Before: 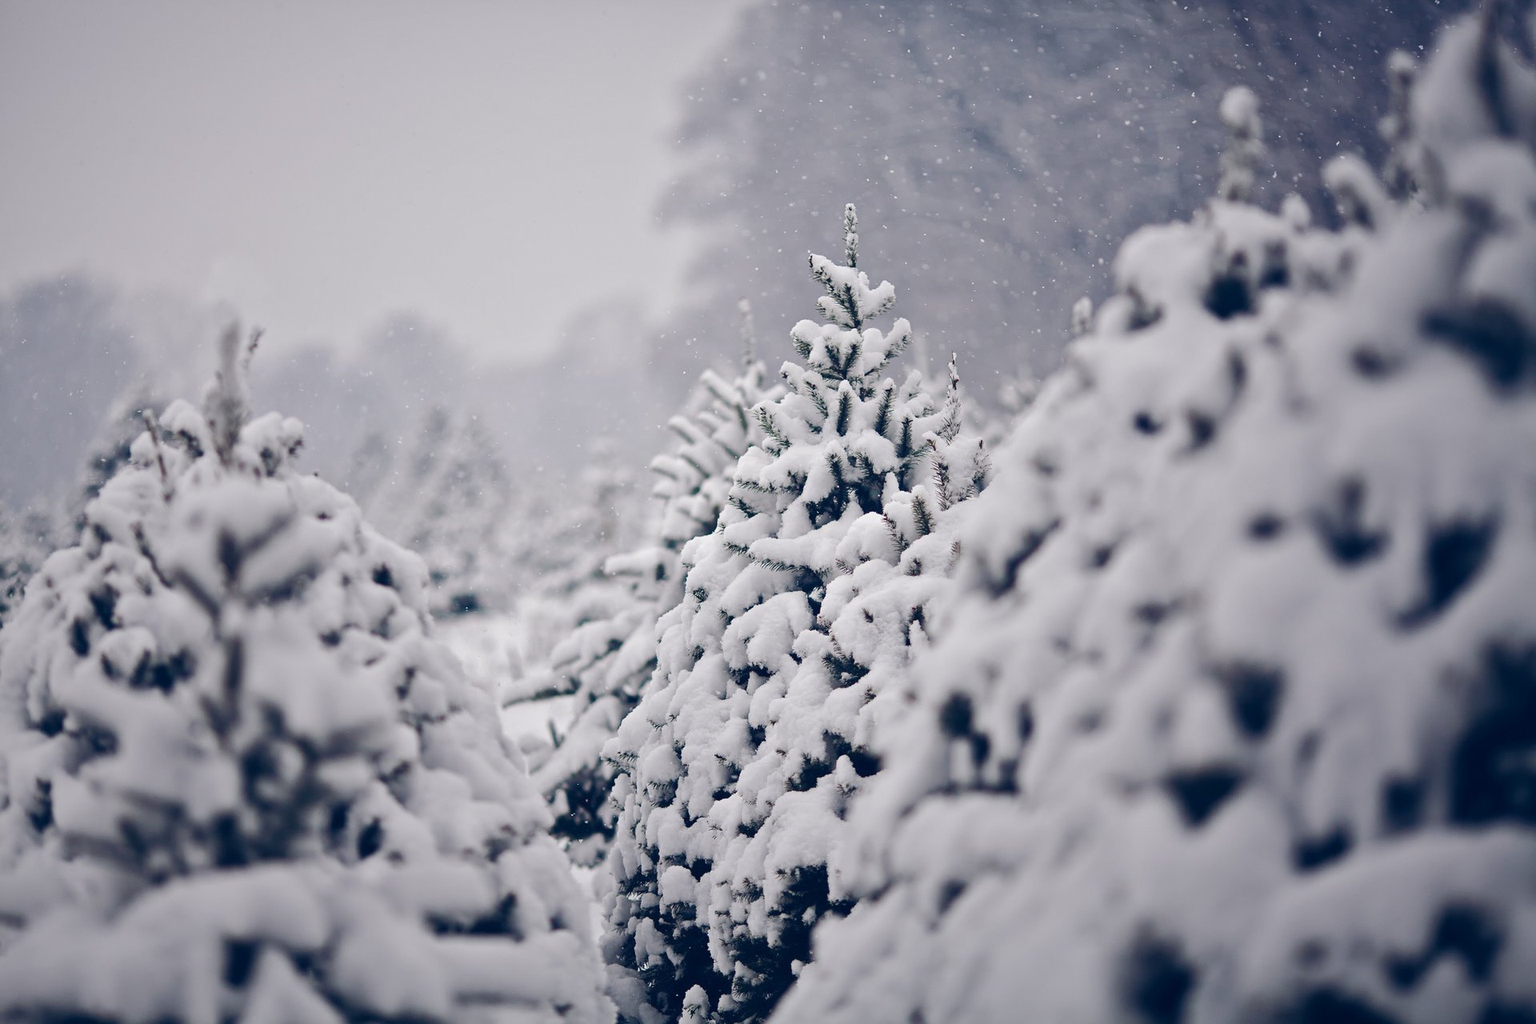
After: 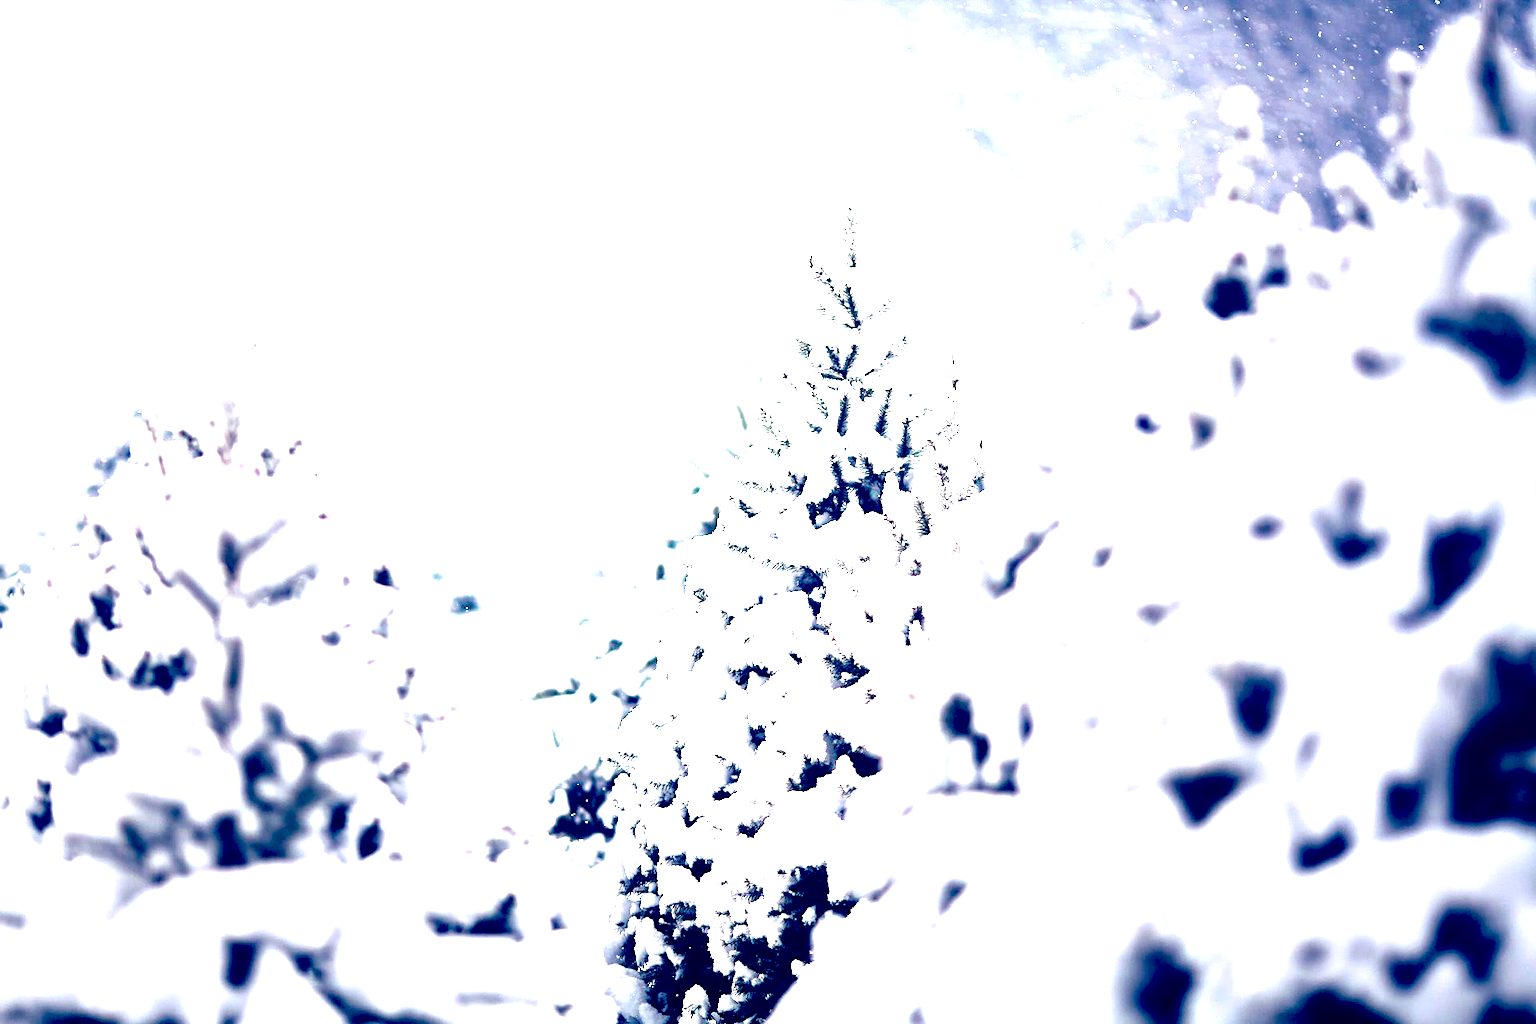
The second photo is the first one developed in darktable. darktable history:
tone equalizer: -8 EV -0.729 EV, -7 EV -0.721 EV, -6 EV -0.619 EV, -5 EV -0.379 EV, -3 EV 0.367 EV, -2 EV 0.6 EV, -1 EV 0.687 EV, +0 EV 0.77 EV
exposure: black level correction 0.015, exposure 1.772 EV, compensate exposure bias true, compensate highlight preservation false
